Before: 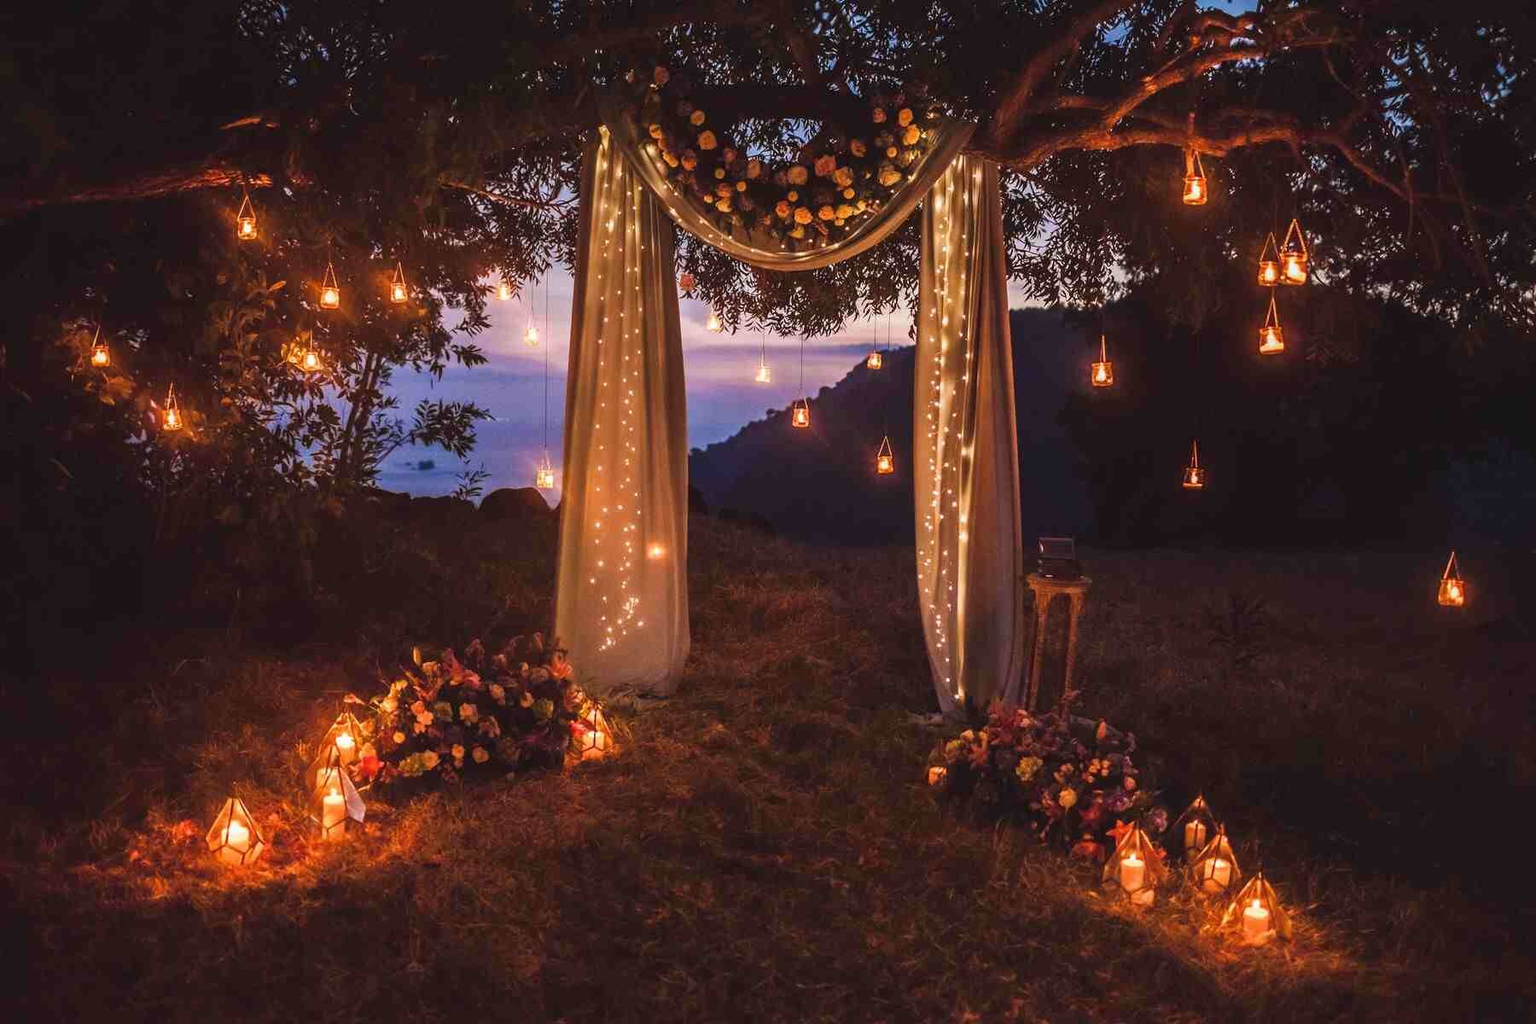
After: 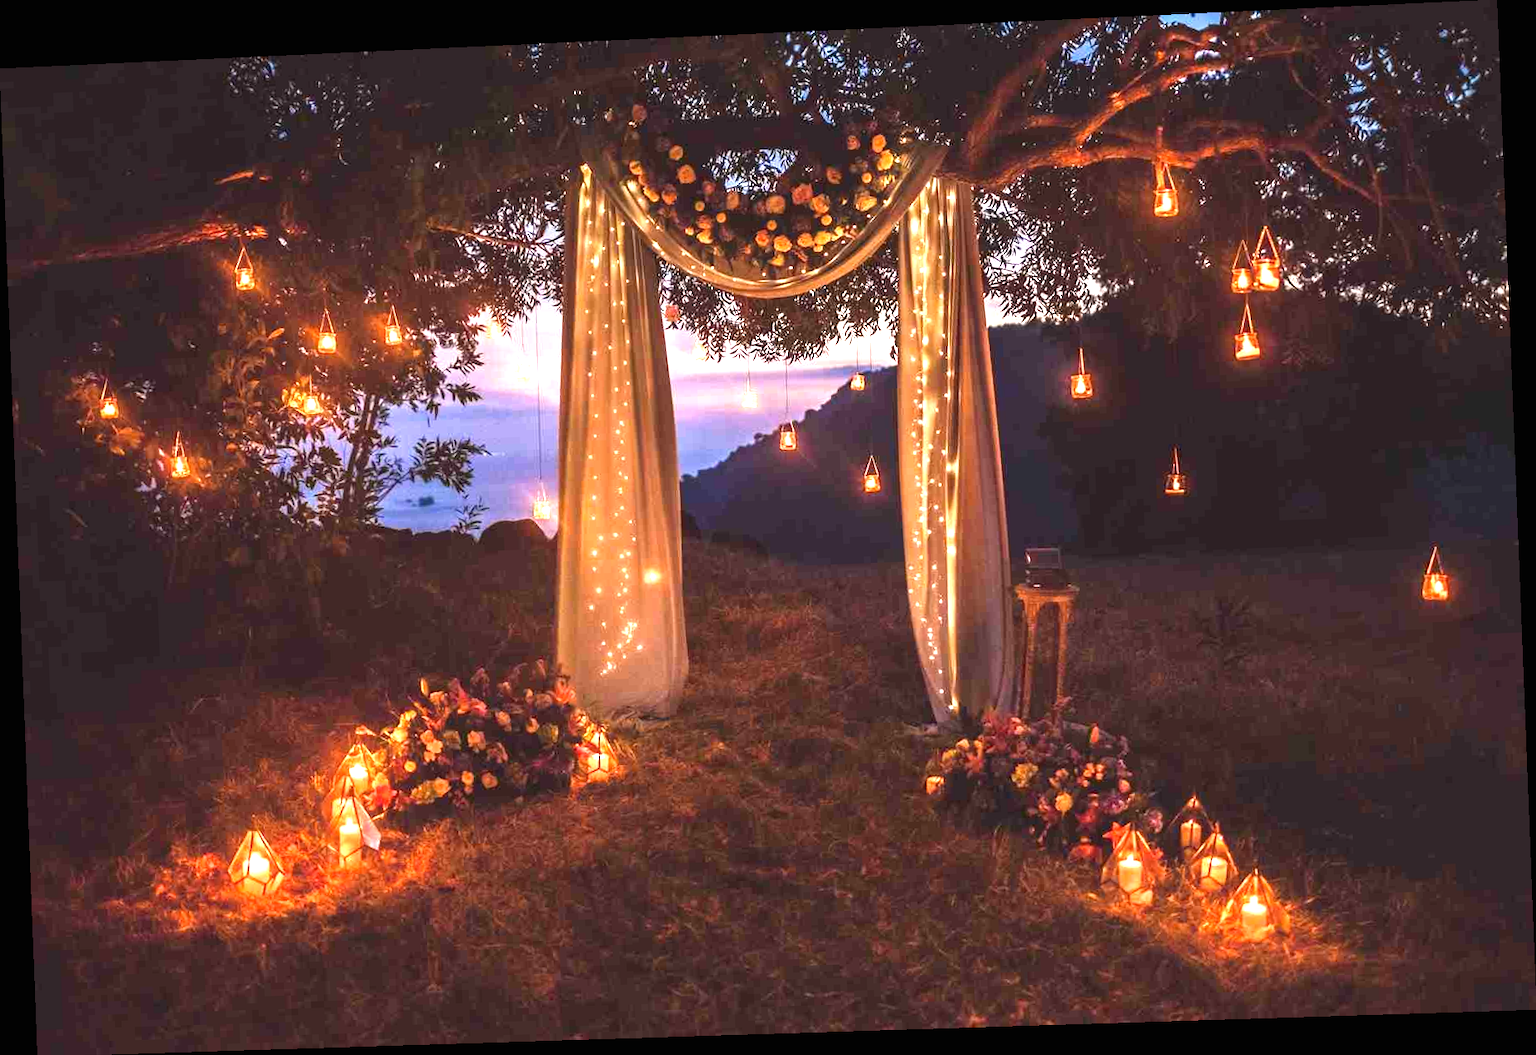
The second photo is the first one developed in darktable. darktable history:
rotate and perspective: rotation -2.22°, lens shift (horizontal) -0.022, automatic cropping off
exposure: black level correction 0, exposure 1.2 EV, compensate exposure bias true, compensate highlight preservation false
